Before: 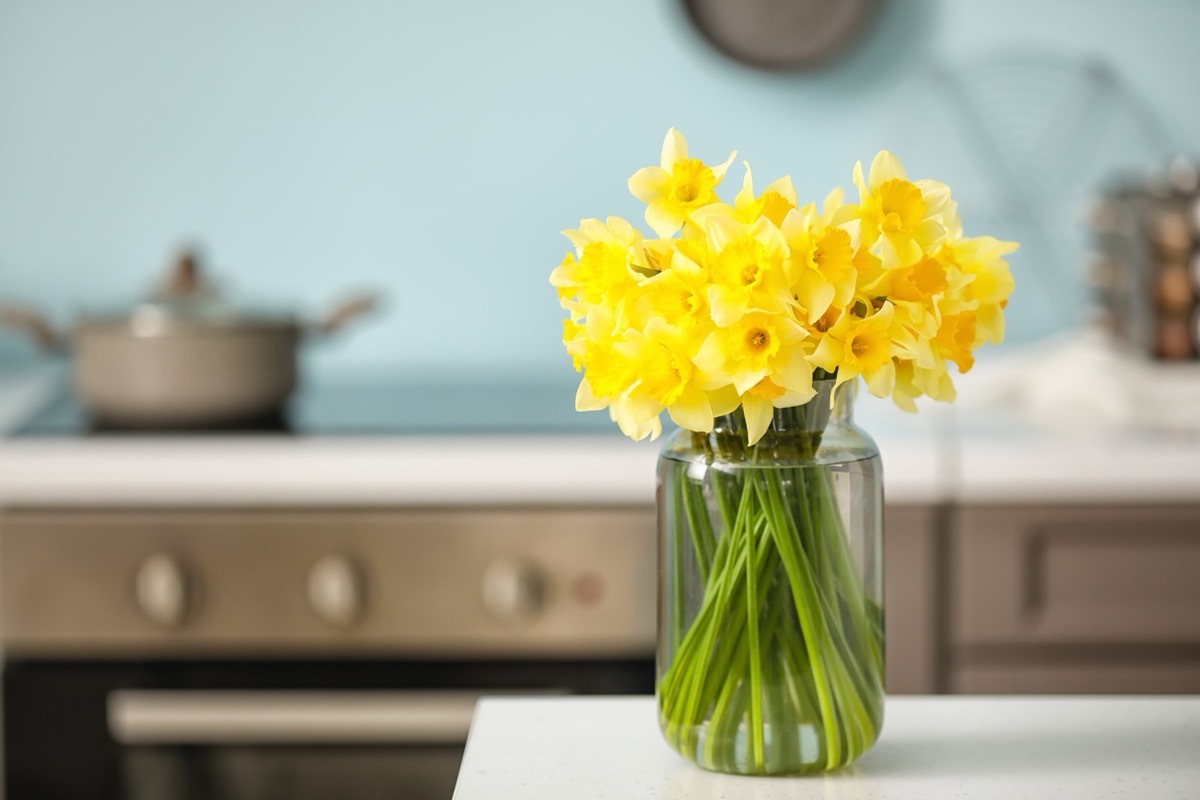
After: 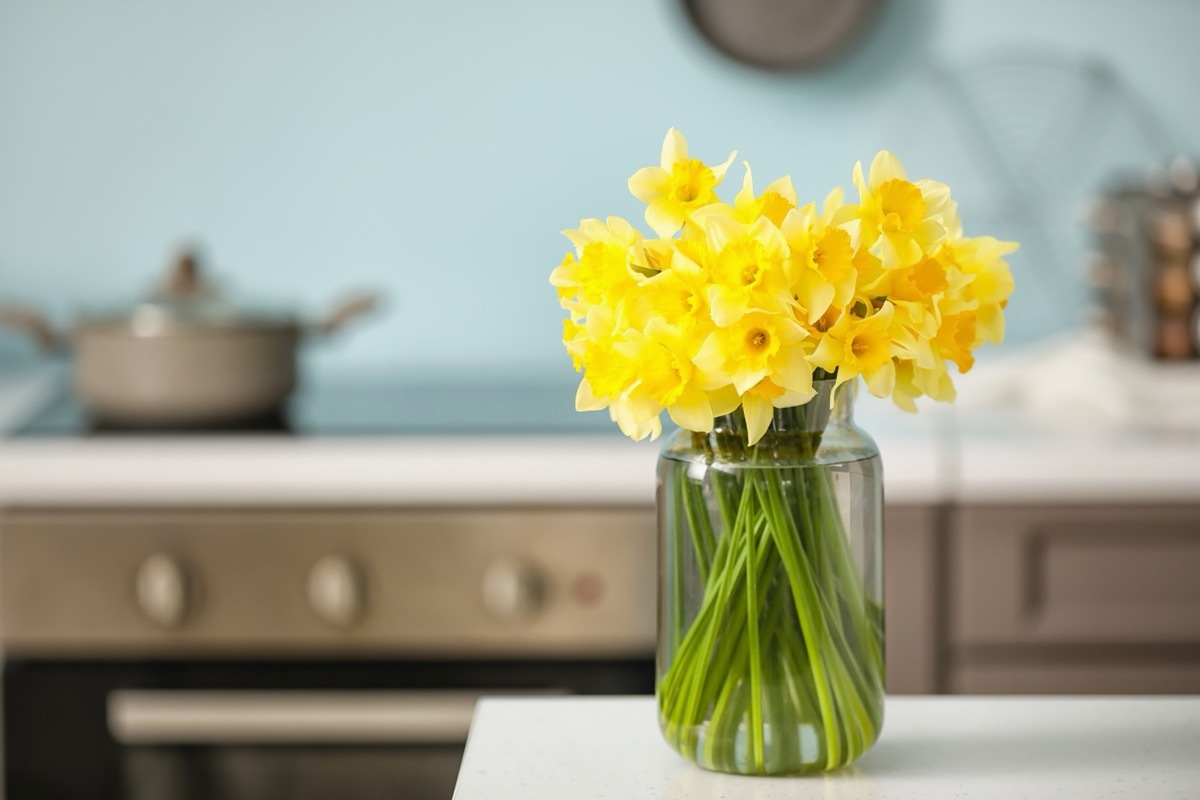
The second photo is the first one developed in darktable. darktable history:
tone equalizer: -7 EV 0.175 EV, -6 EV 0.123 EV, -5 EV 0.067 EV, -4 EV 0.034 EV, -2 EV -0.02 EV, -1 EV -0.054 EV, +0 EV -0.063 EV, mask exposure compensation -0.497 EV
